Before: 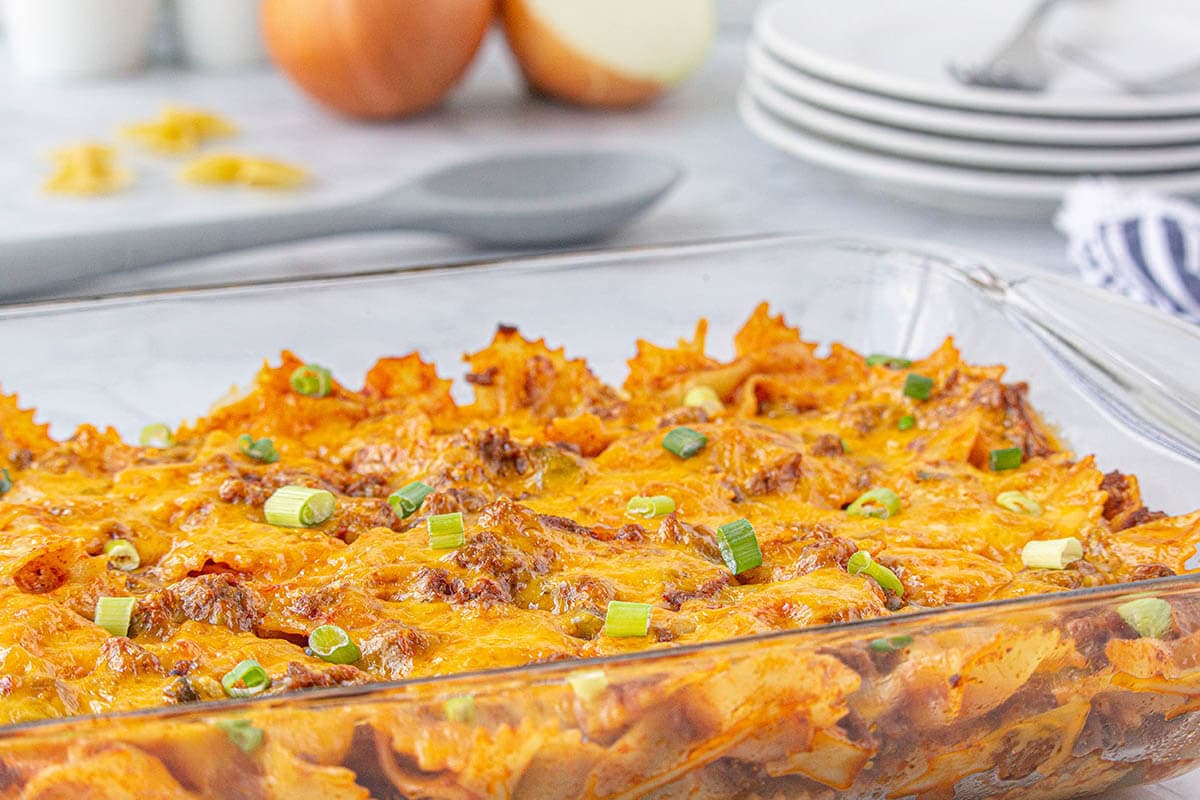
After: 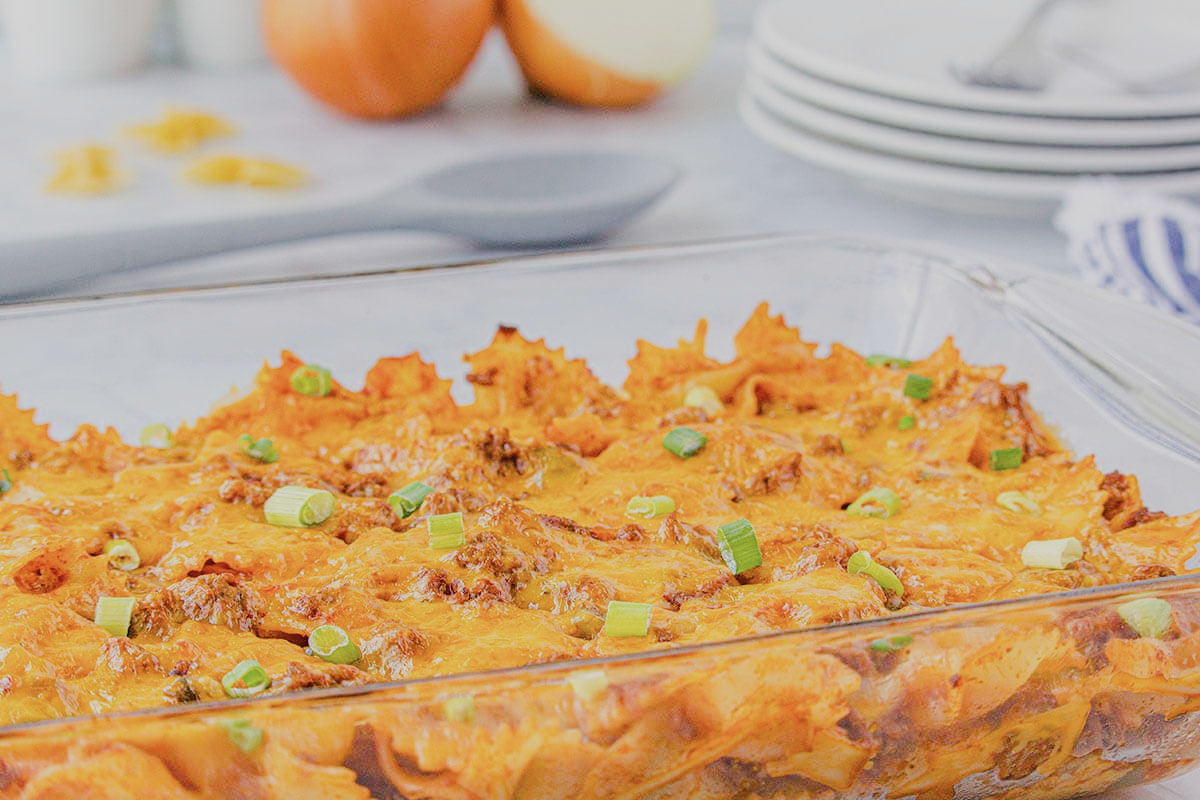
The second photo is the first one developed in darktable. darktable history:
contrast brightness saturation: saturation -0.171
filmic rgb: black relative exposure -4.2 EV, white relative exposure 5.12 EV, threshold 2.99 EV, hardness 2.12, contrast 1.173, enable highlight reconstruction true
color balance rgb: global offset › luminance 0.724%, linear chroma grading › shadows 9.375%, linear chroma grading › highlights 11.054%, linear chroma grading › global chroma 15.403%, linear chroma grading › mid-tones 14.614%, perceptual saturation grading › global saturation 25.812%, perceptual saturation grading › highlights -50.131%, perceptual saturation grading › shadows 30.301%, perceptual brilliance grading › mid-tones 10.789%, perceptual brilliance grading › shadows 14.33%
